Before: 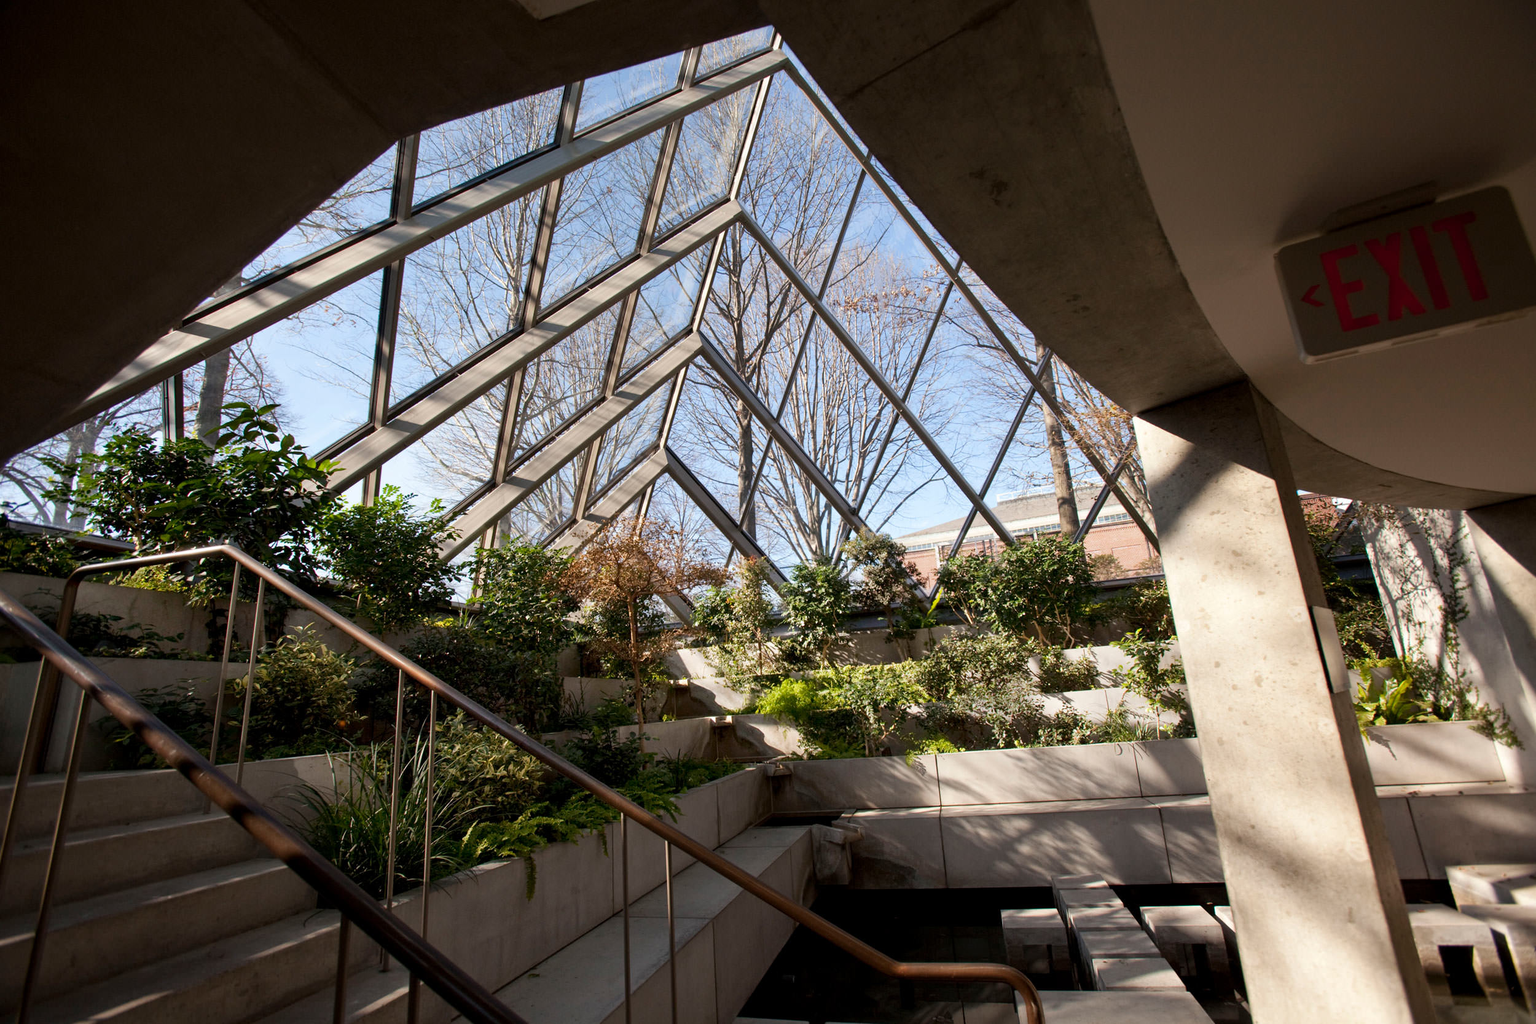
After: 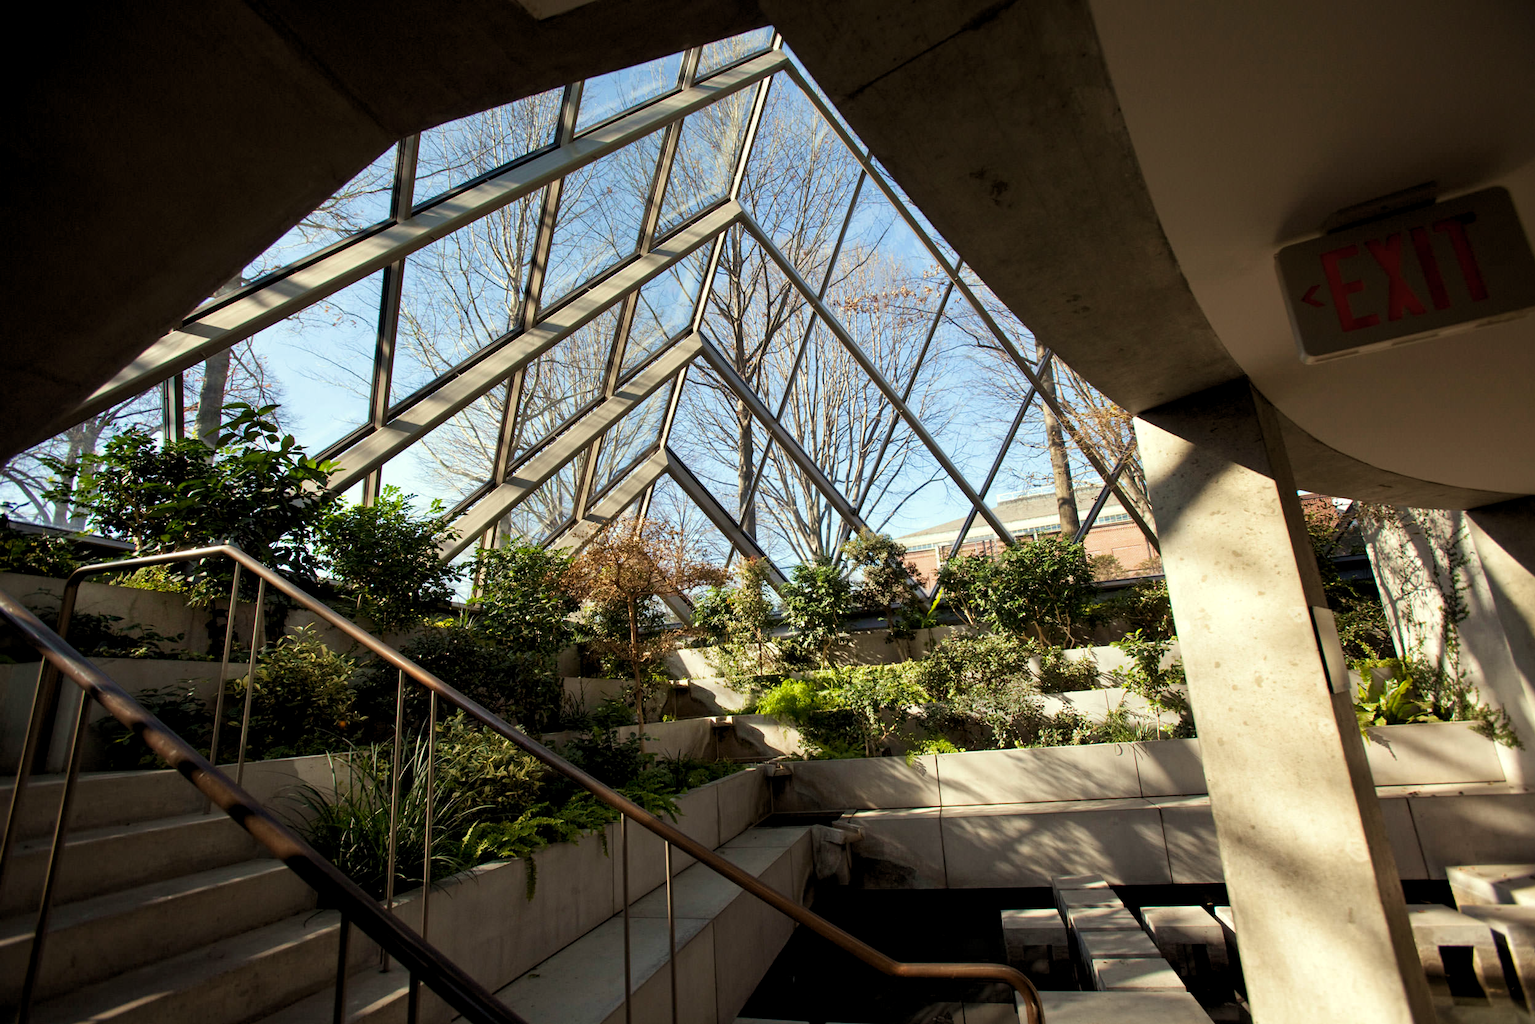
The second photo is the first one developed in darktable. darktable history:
color correction: highlights a* -4.28, highlights b* 6.53
rotate and perspective: automatic cropping off
velvia: on, module defaults
levels: levels [0.031, 0.5, 0.969]
base curve: curves: ch0 [(0, 0) (0.989, 0.992)], preserve colors none
